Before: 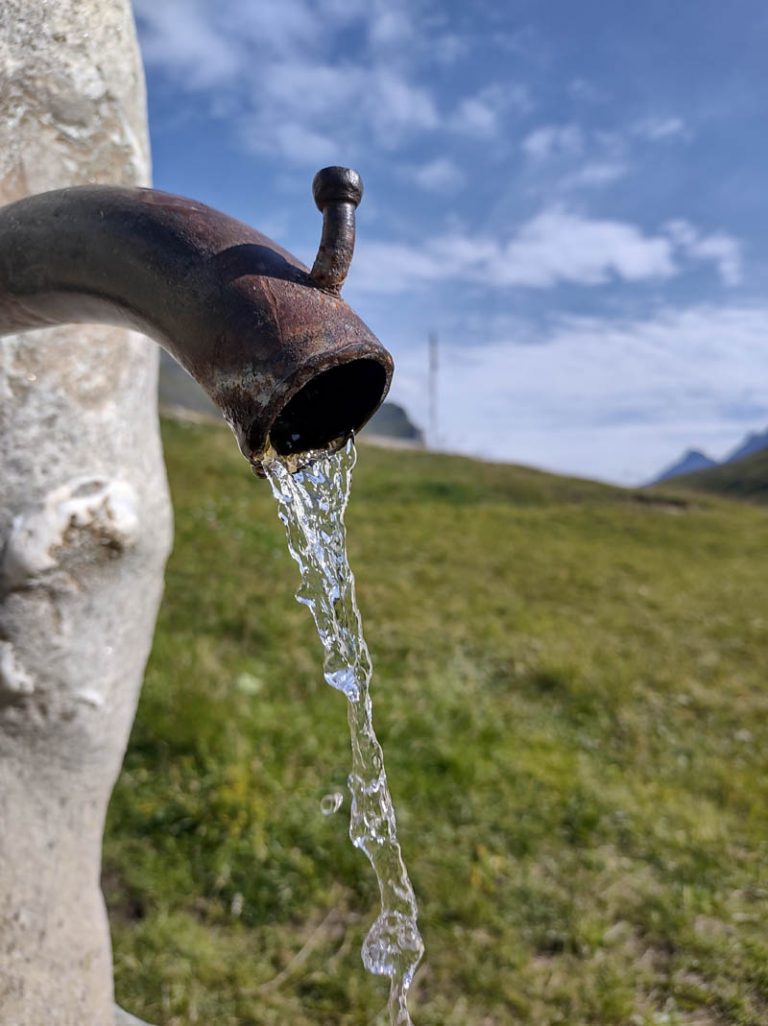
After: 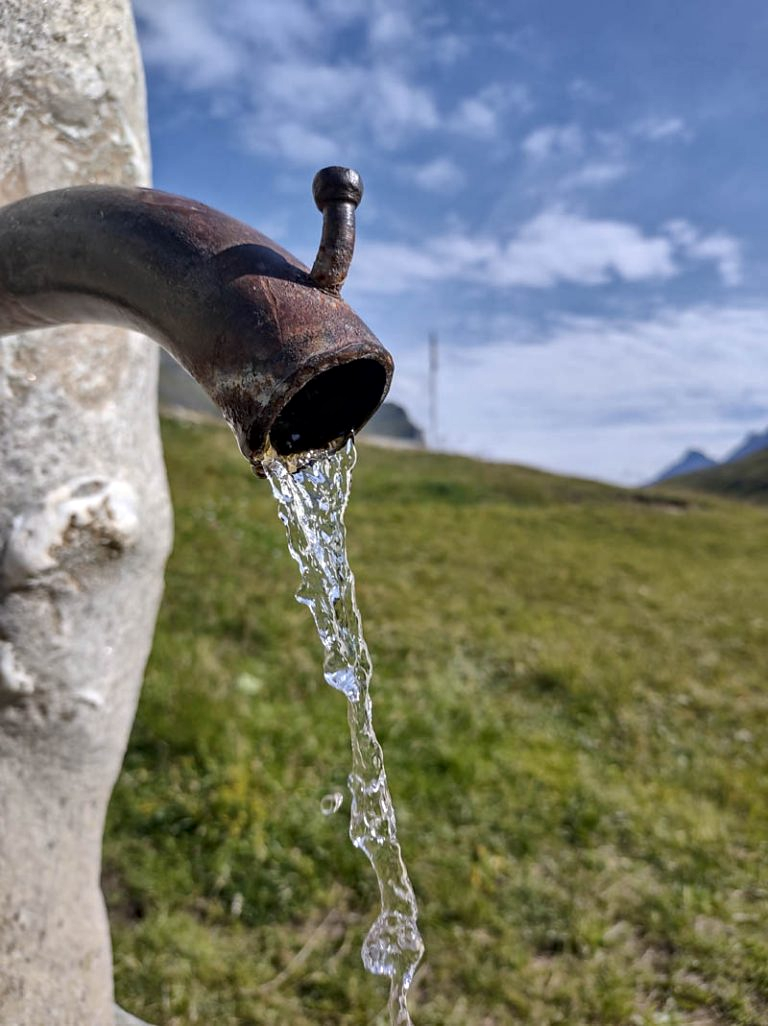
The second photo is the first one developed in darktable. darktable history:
shadows and highlights: shadows 32.4, highlights -31.96, soften with gaussian
contrast equalizer: octaves 7, y [[0.5, 0.501, 0.532, 0.538, 0.54, 0.541], [0.5 ×6], [0.5 ×6], [0 ×6], [0 ×6]]
